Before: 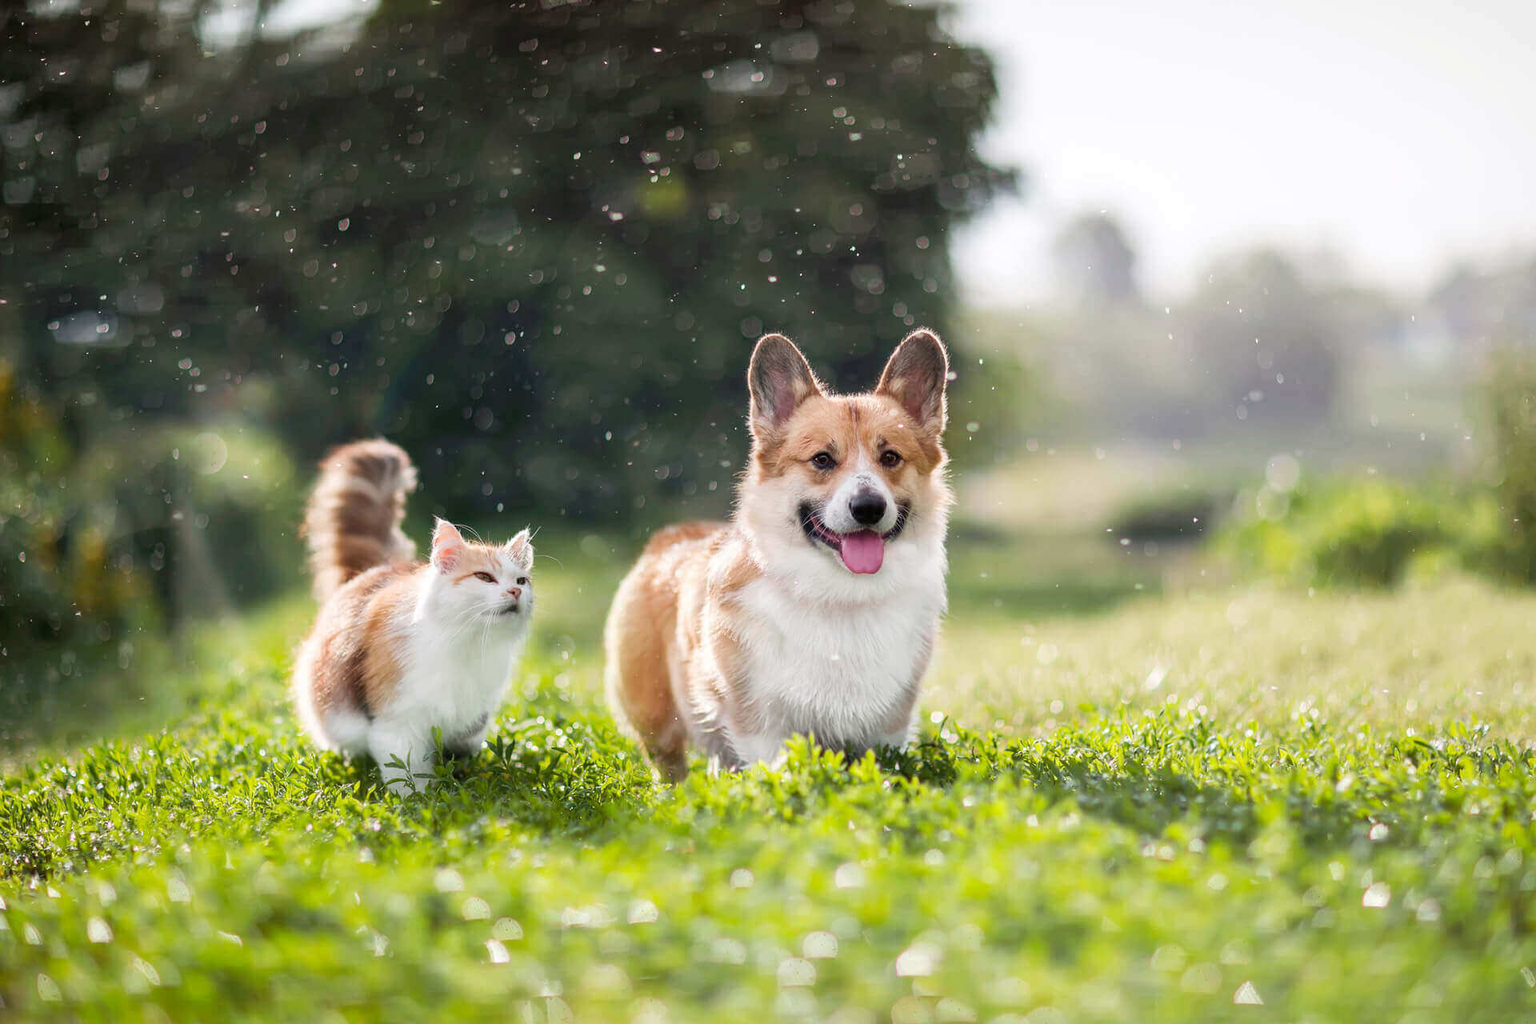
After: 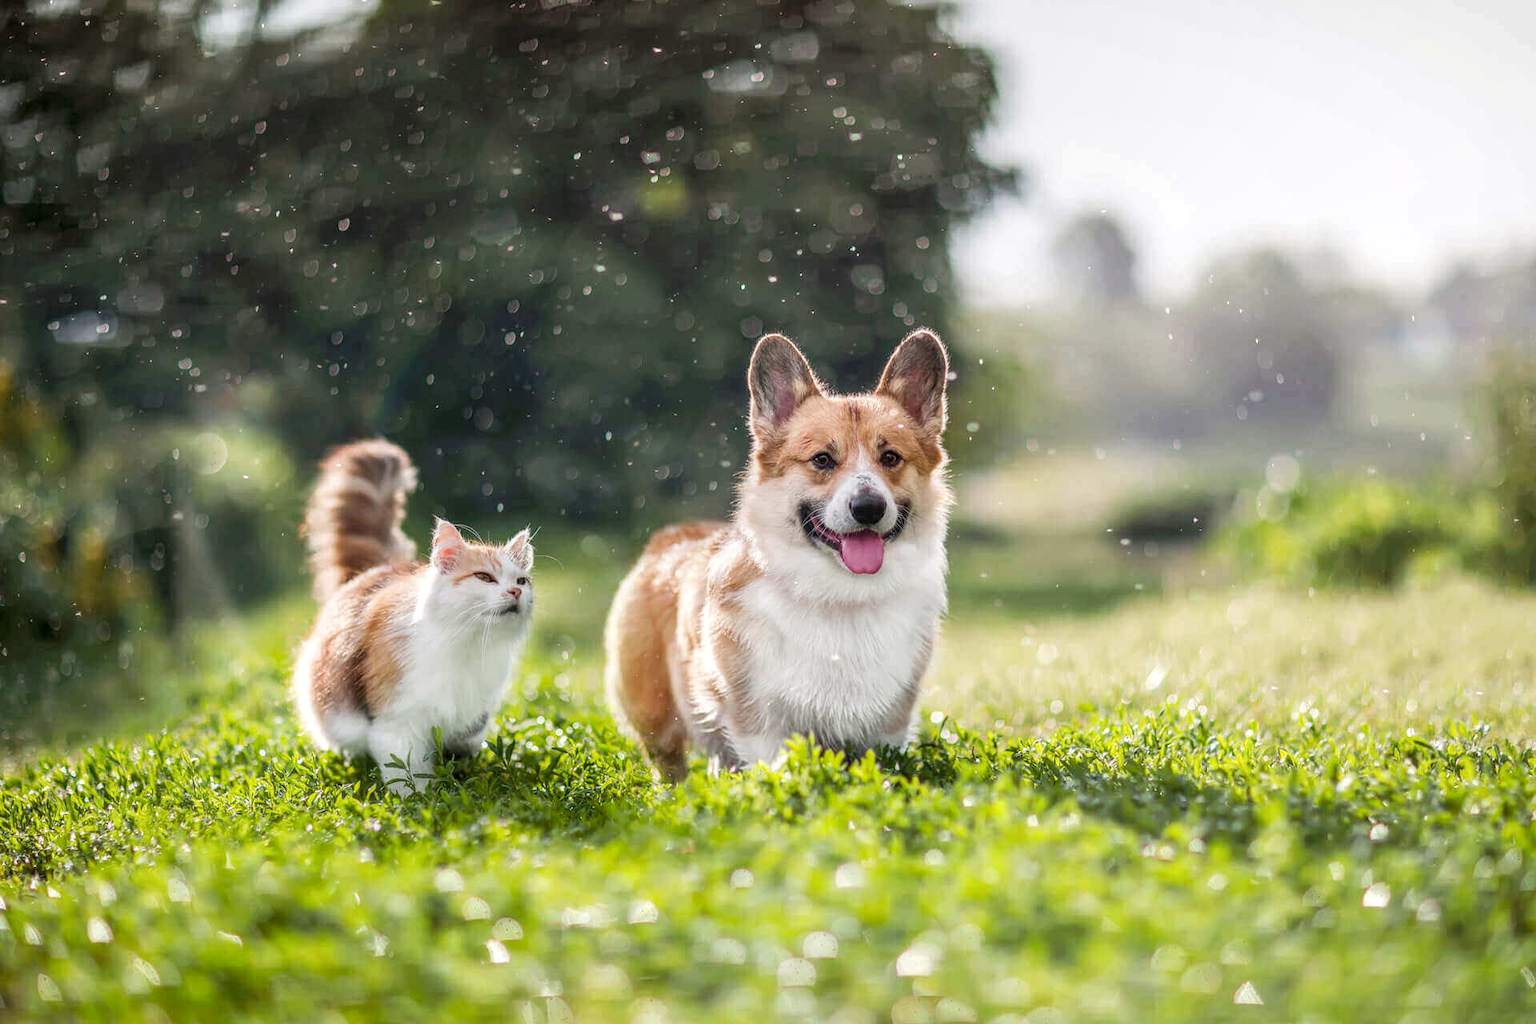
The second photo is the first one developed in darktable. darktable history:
local contrast: highlights 4%, shadows 6%, detail 134%
